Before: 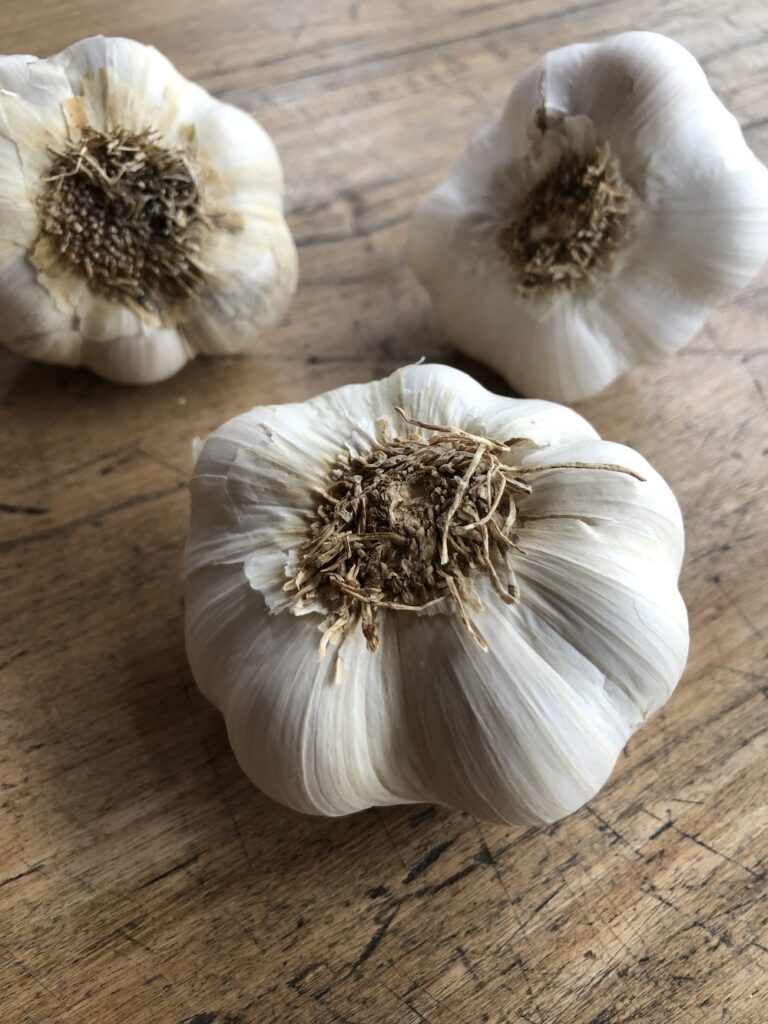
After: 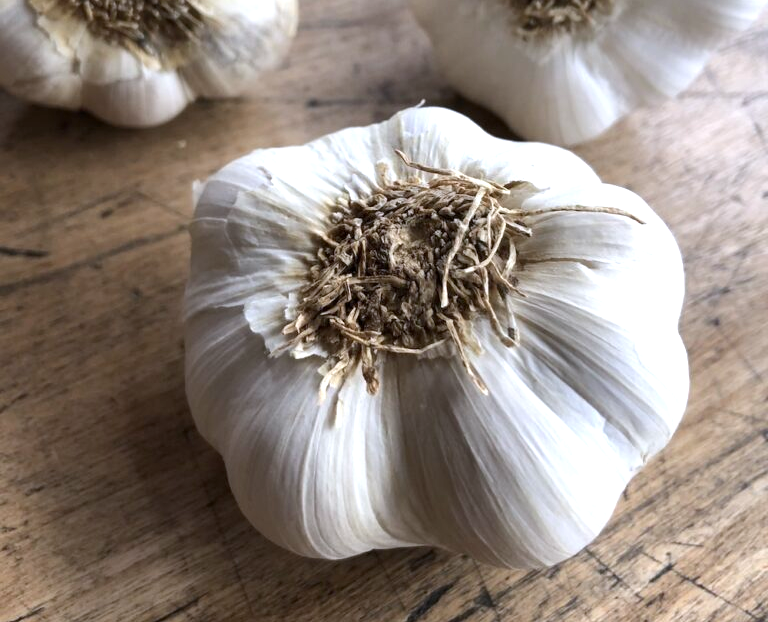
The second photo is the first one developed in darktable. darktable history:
crop and rotate: top 25.151%, bottom 14.036%
color calibration: illuminant as shot in camera, x 0.358, y 0.373, temperature 4628.91 K
exposure: black level correction 0.001, exposure 0.498 EV, compensate exposure bias true, compensate highlight preservation false
